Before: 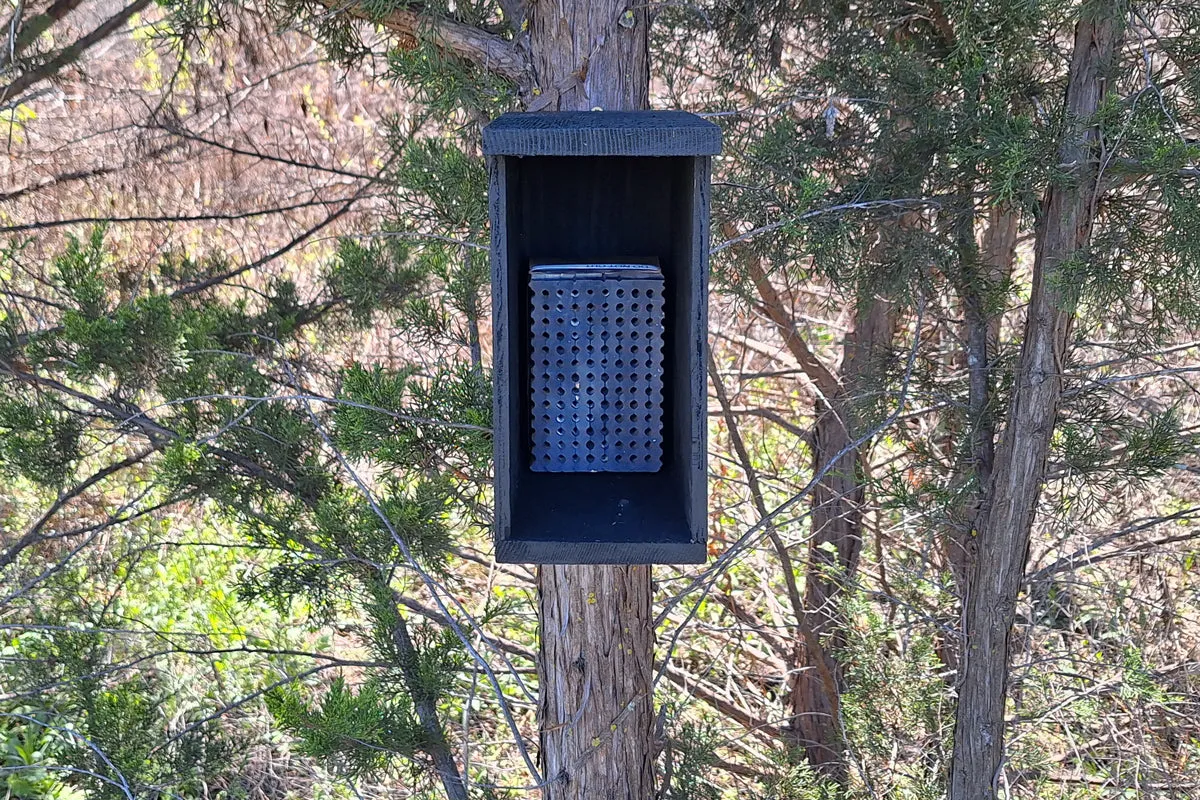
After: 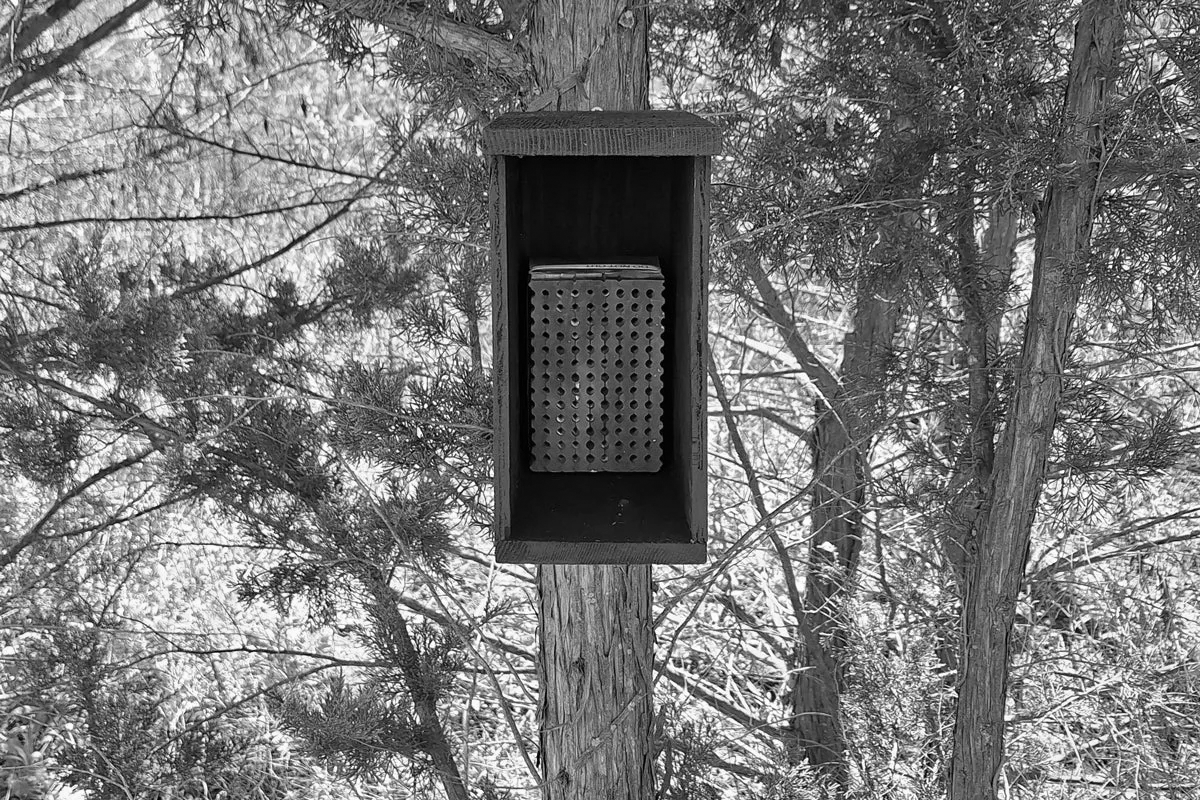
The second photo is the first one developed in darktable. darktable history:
grain: coarseness 0.81 ISO, strength 1.34%, mid-tones bias 0%
monochrome: a 16.01, b -2.65, highlights 0.52
